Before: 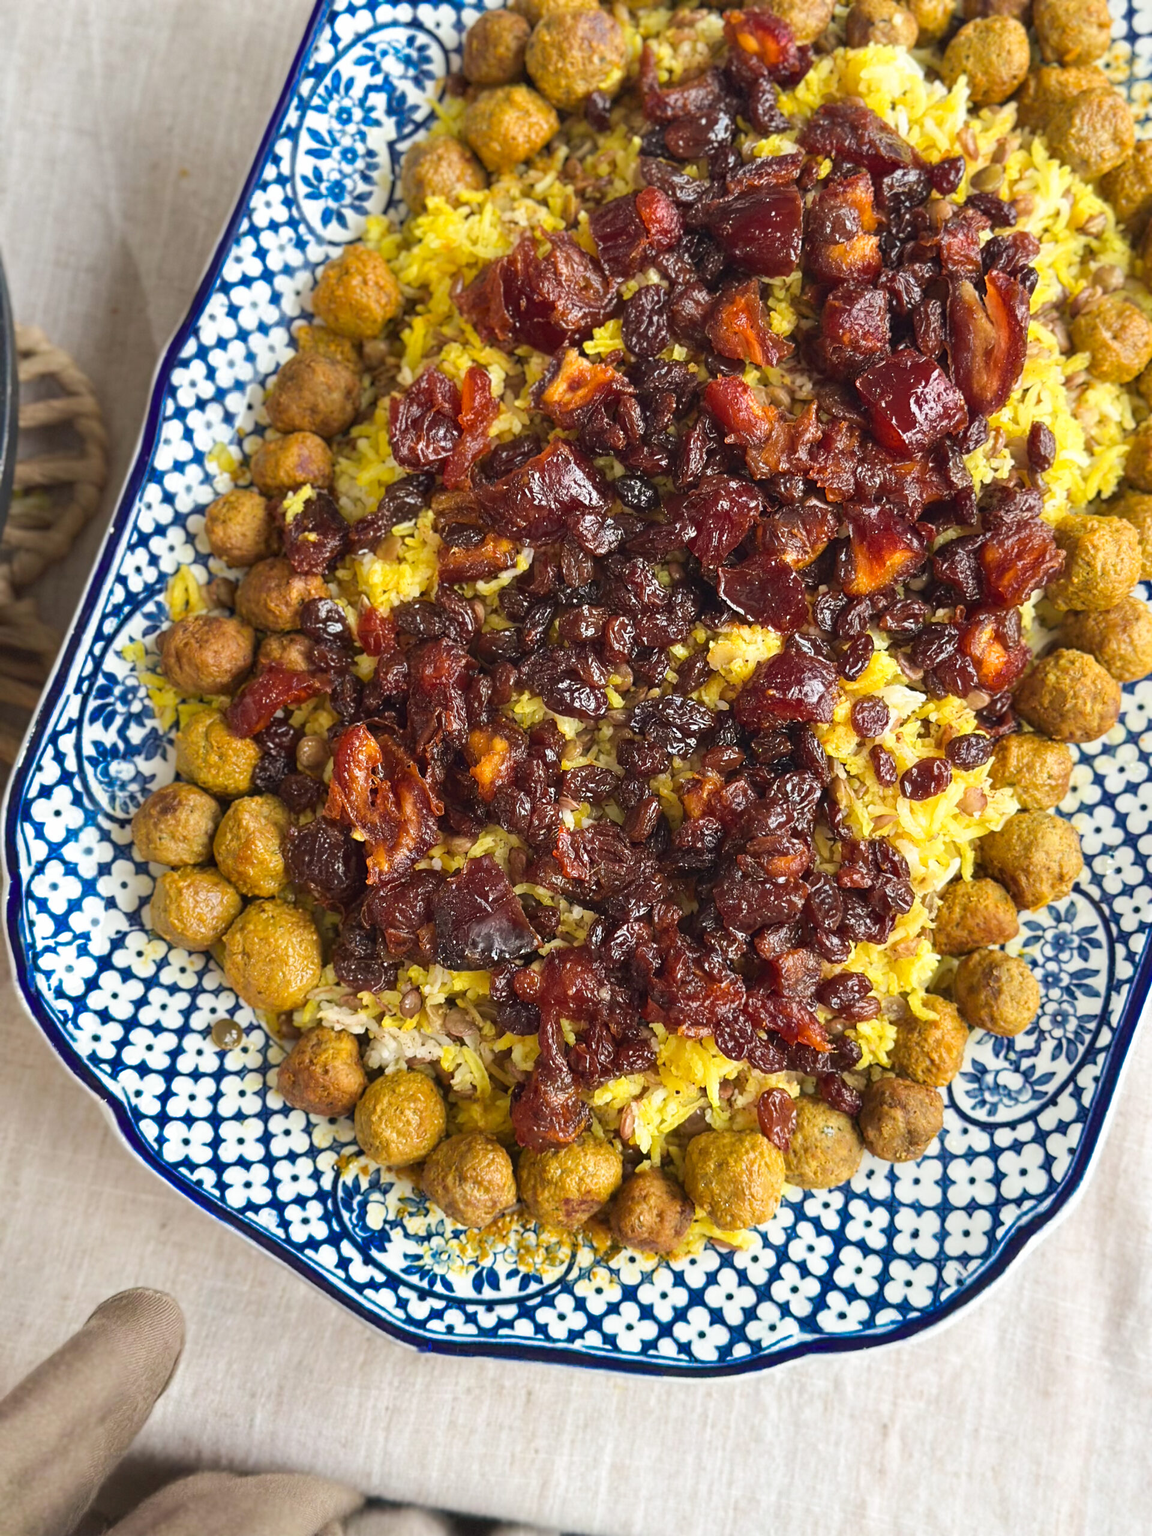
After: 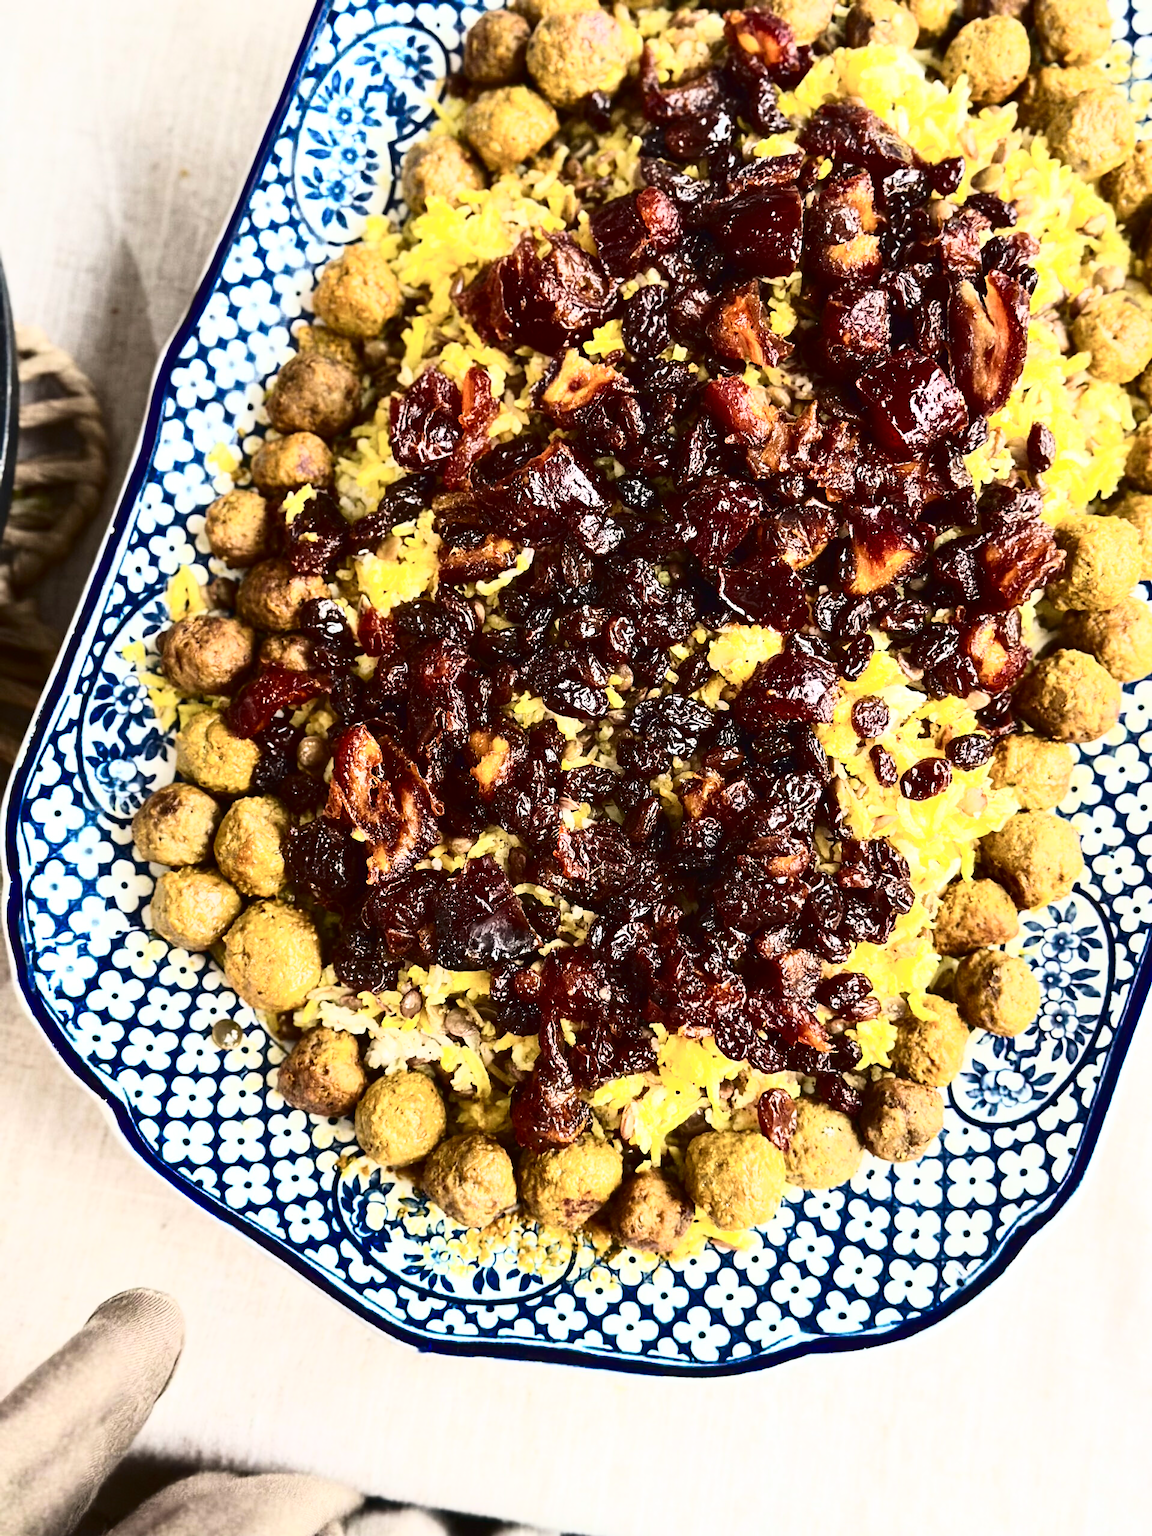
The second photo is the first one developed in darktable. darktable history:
tone curve: curves: ch0 [(0, 0) (0.003, 0.003) (0.011, 0.006) (0.025, 0.012) (0.044, 0.02) (0.069, 0.023) (0.1, 0.029) (0.136, 0.037) (0.177, 0.058) (0.224, 0.084) (0.277, 0.137) (0.335, 0.209) (0.399, 0.336) (0.468, 0.478) (0.543, 0.63) (0.623, 0.789) (0.709, 0.903) (0.801, 0.967) (0.898, 0.987) (1, 1)], color space Lab, independent channels, preserve colors none
contrast brightness saturation: contrast 0.147, brightness 0.048
